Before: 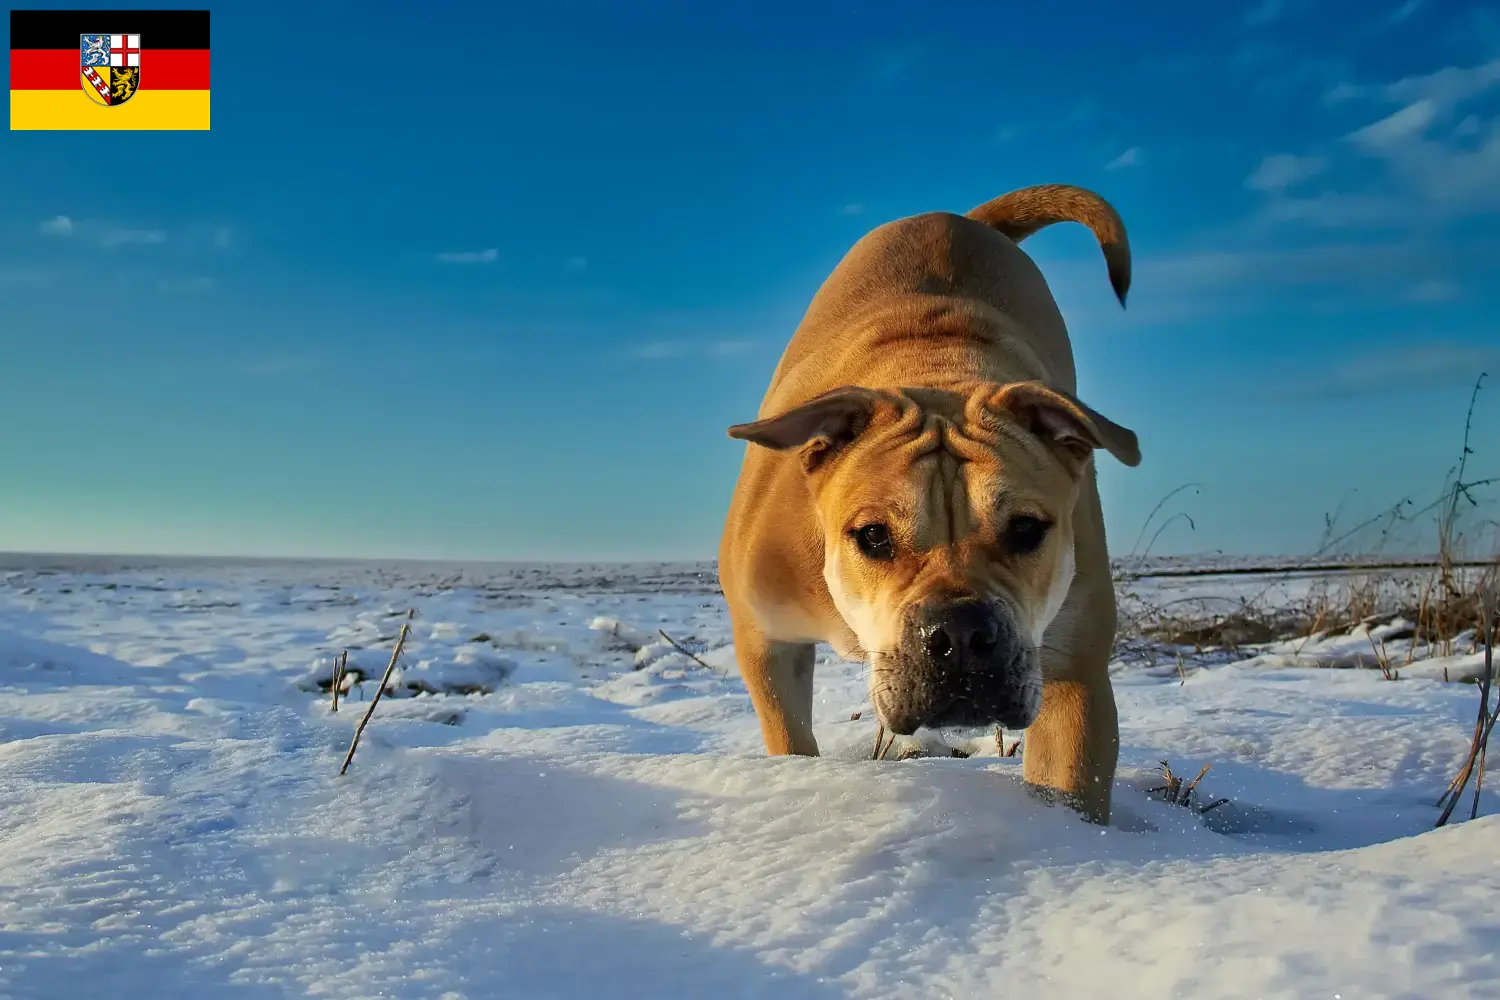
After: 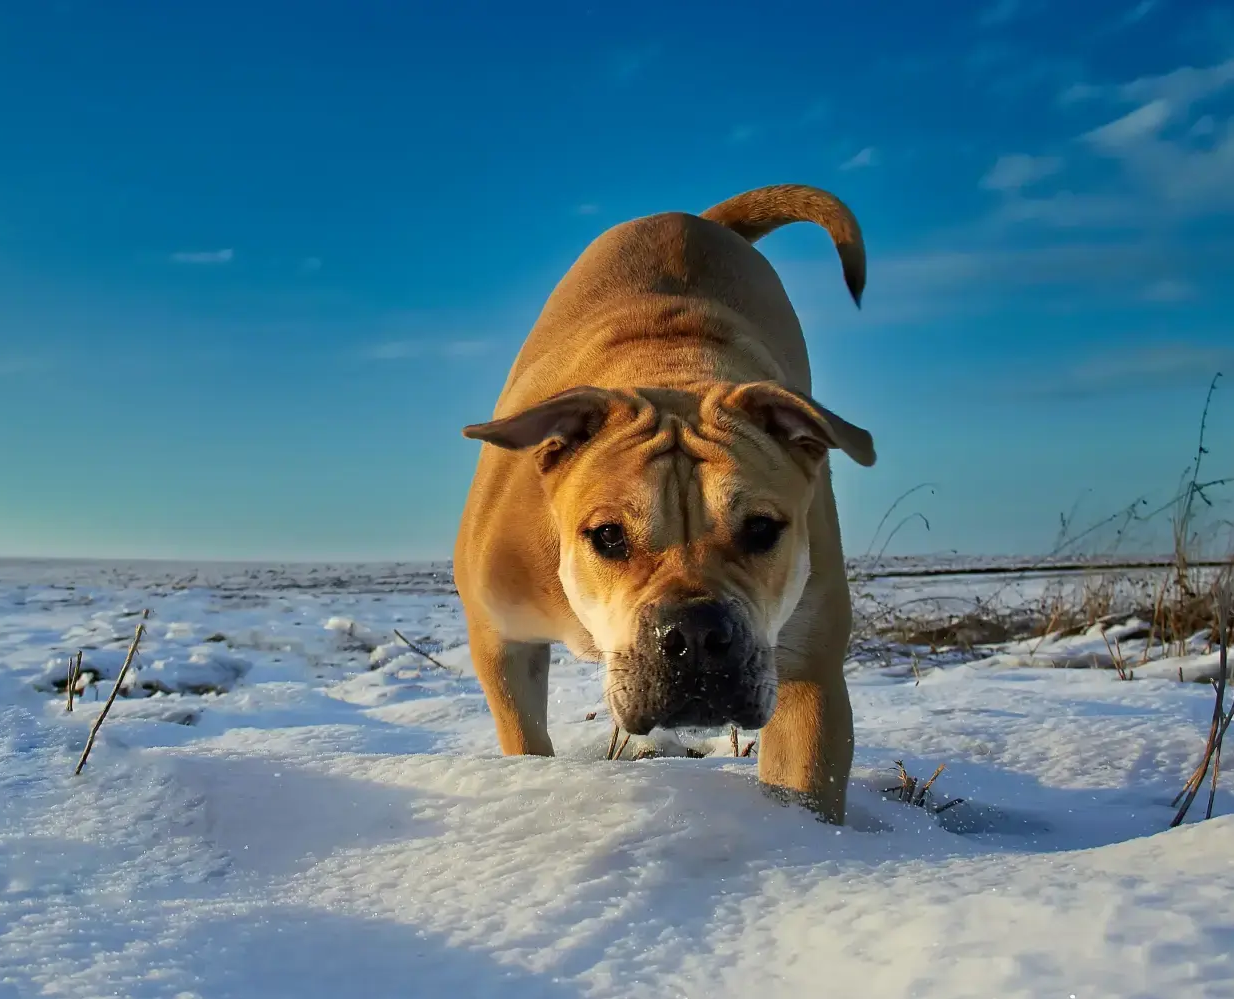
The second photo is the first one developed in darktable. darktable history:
crop: left 17.702%, bottom 0.025%
